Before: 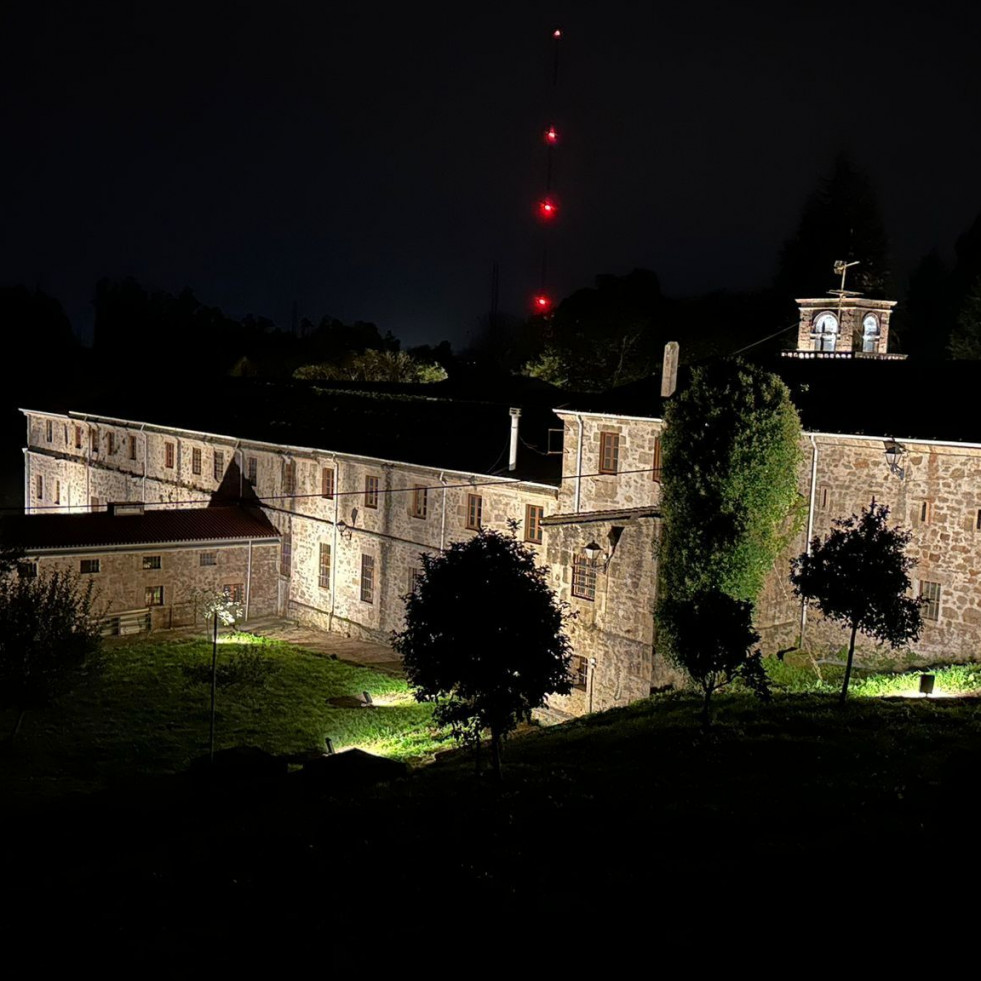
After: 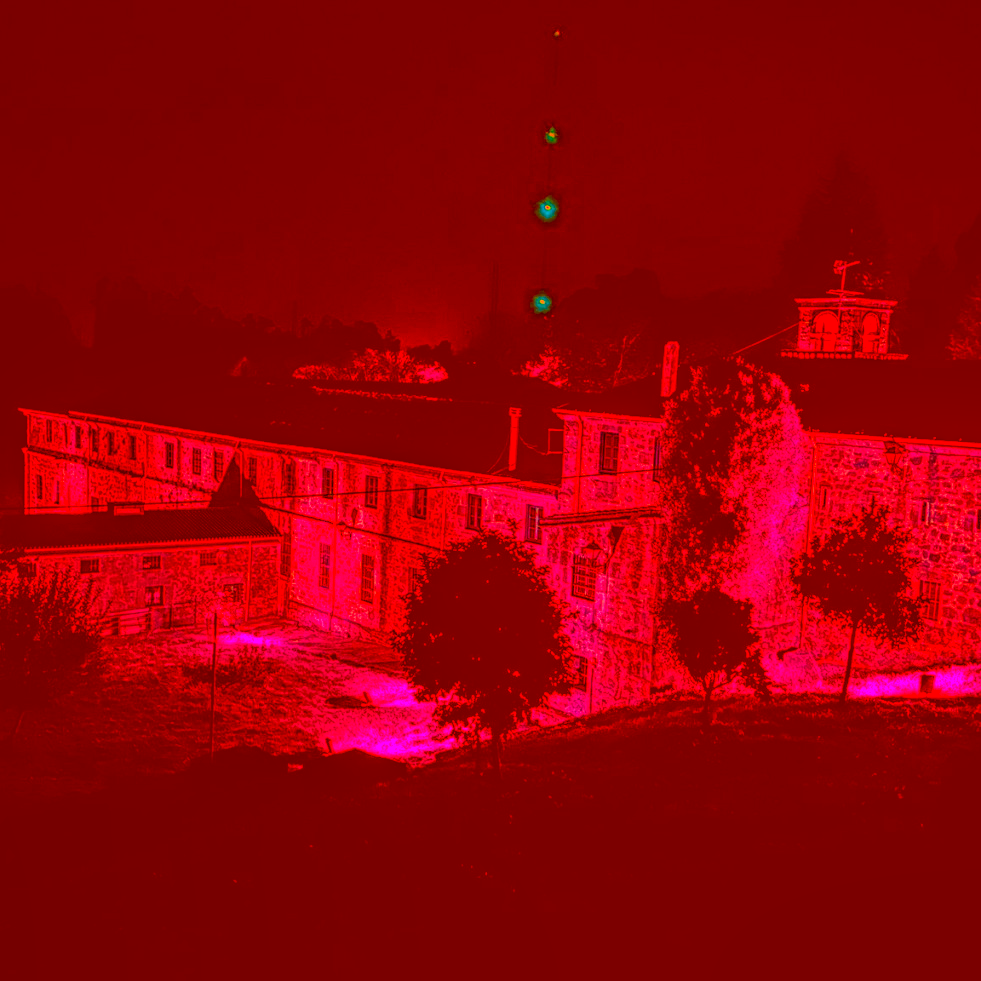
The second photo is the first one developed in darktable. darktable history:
exposure: exposure -0.004 EV, compensate highlight preservation false
shadows and highlights: shadows 25.51, highlights -23.35
color correction: highlights a* -39.24, highlights b* -39.46, shadows a* -39.34, shadows b* -39.24, saturation -2.95
levels: black 8.53%
haze removal: compatibility mode true, adaptive false
local contrast: highlights 4%, shadows 7%, detail 199%, midtone range 0.248
